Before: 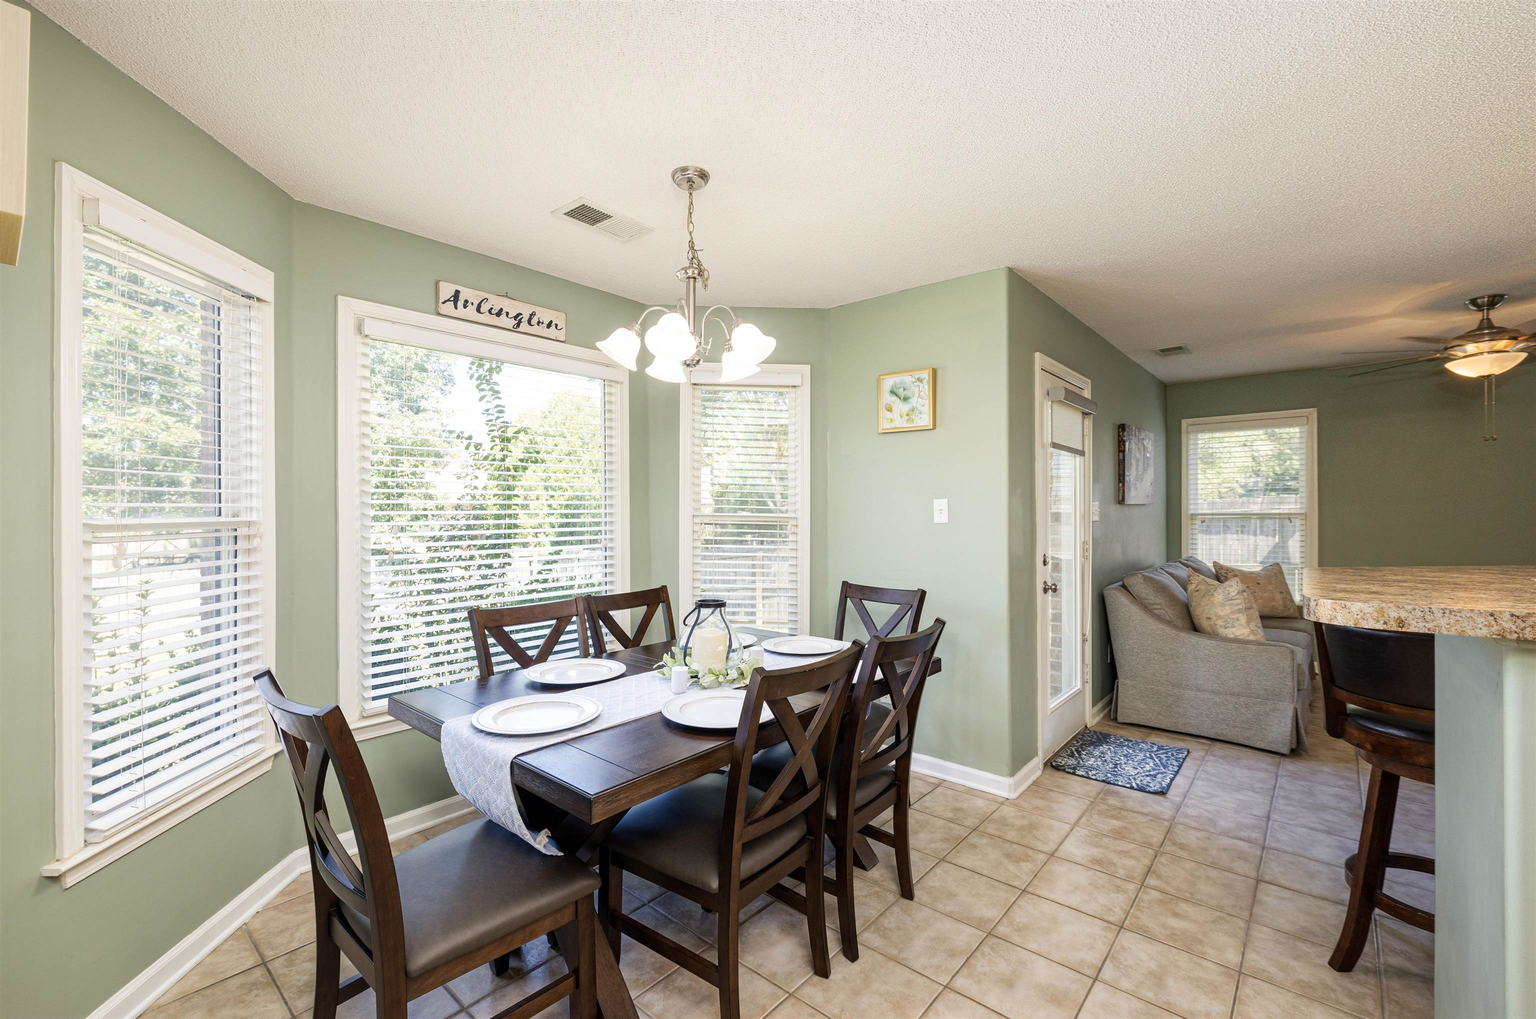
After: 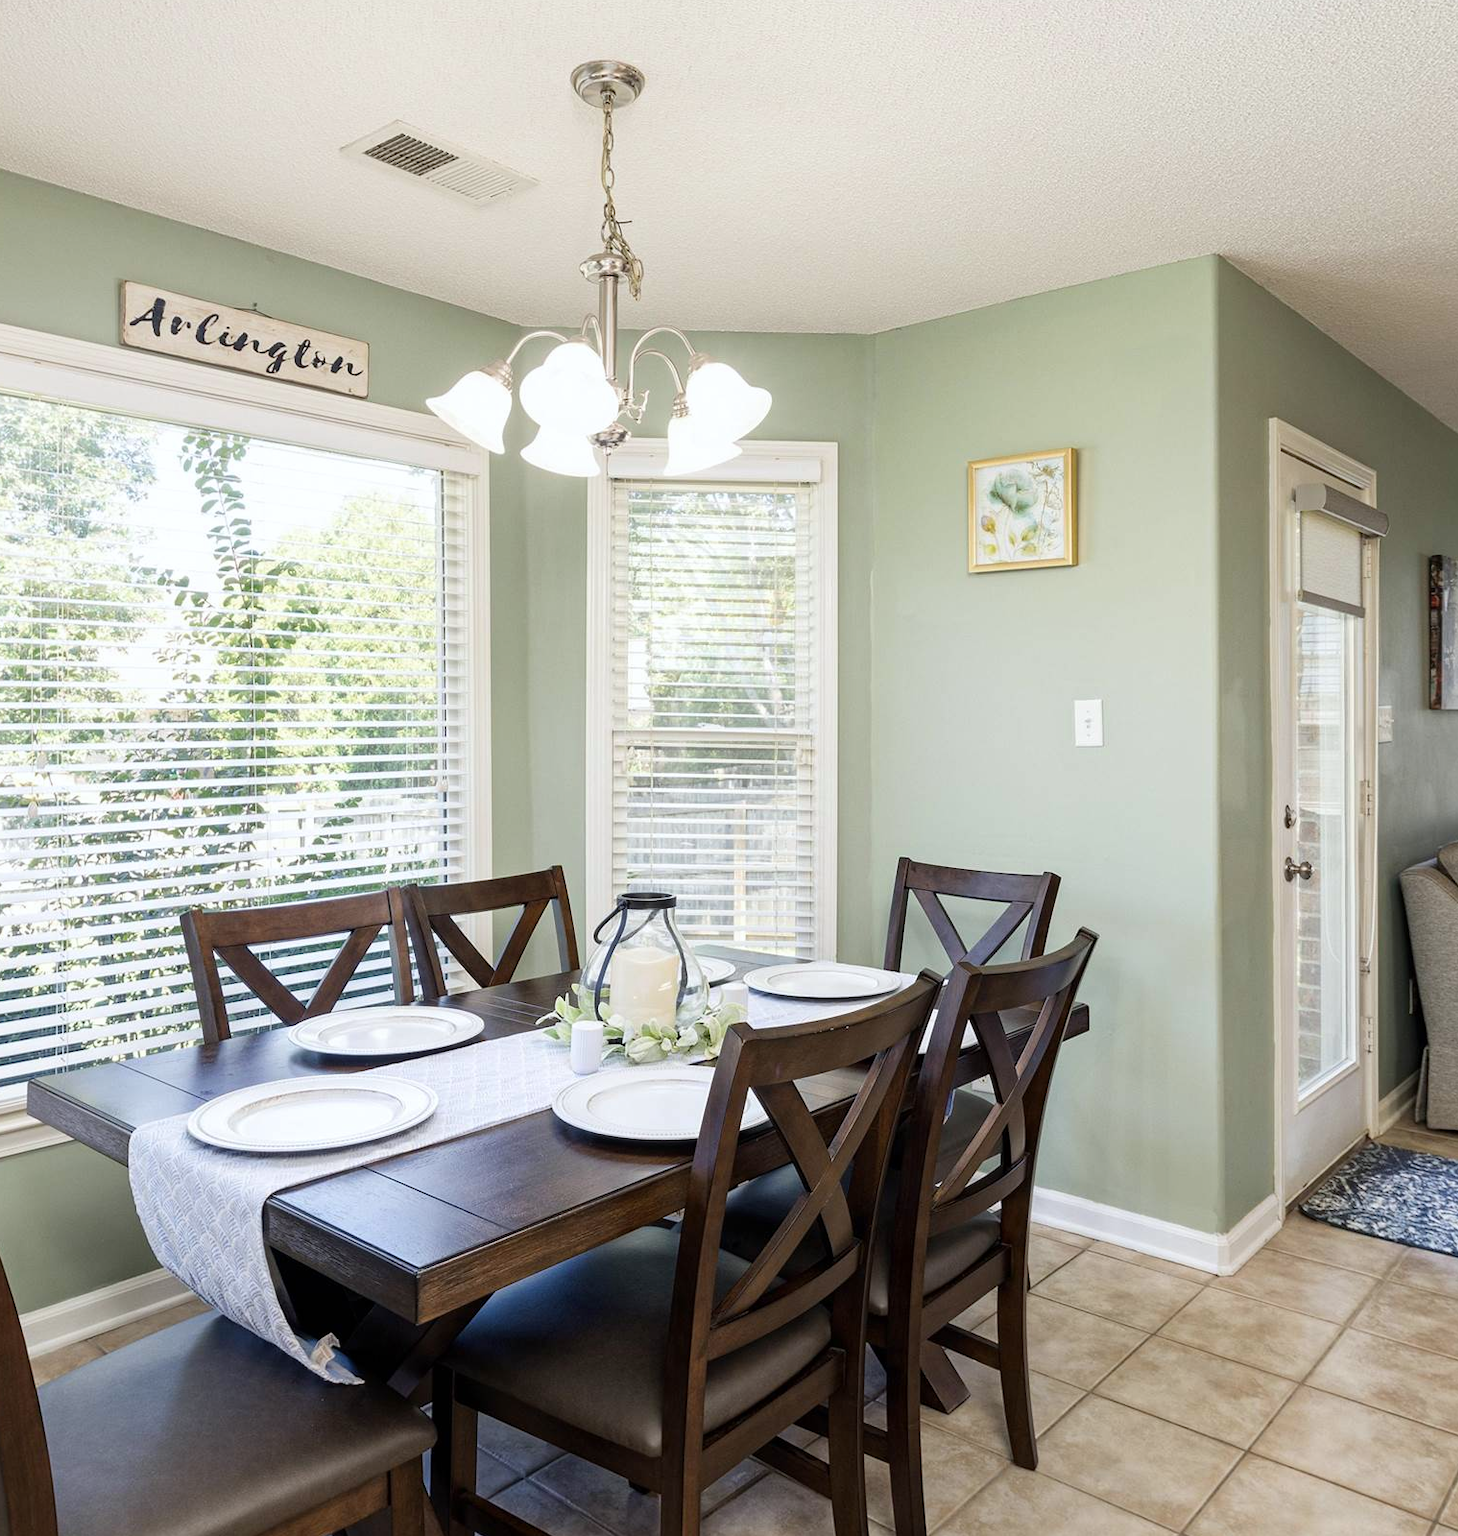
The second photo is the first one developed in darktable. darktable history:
white balance: red 0.986, blue 1.01
crop and rotate: angle 0.02°, left 24.353%, top 13.219%, right 26.156%, bottom 8.224%
